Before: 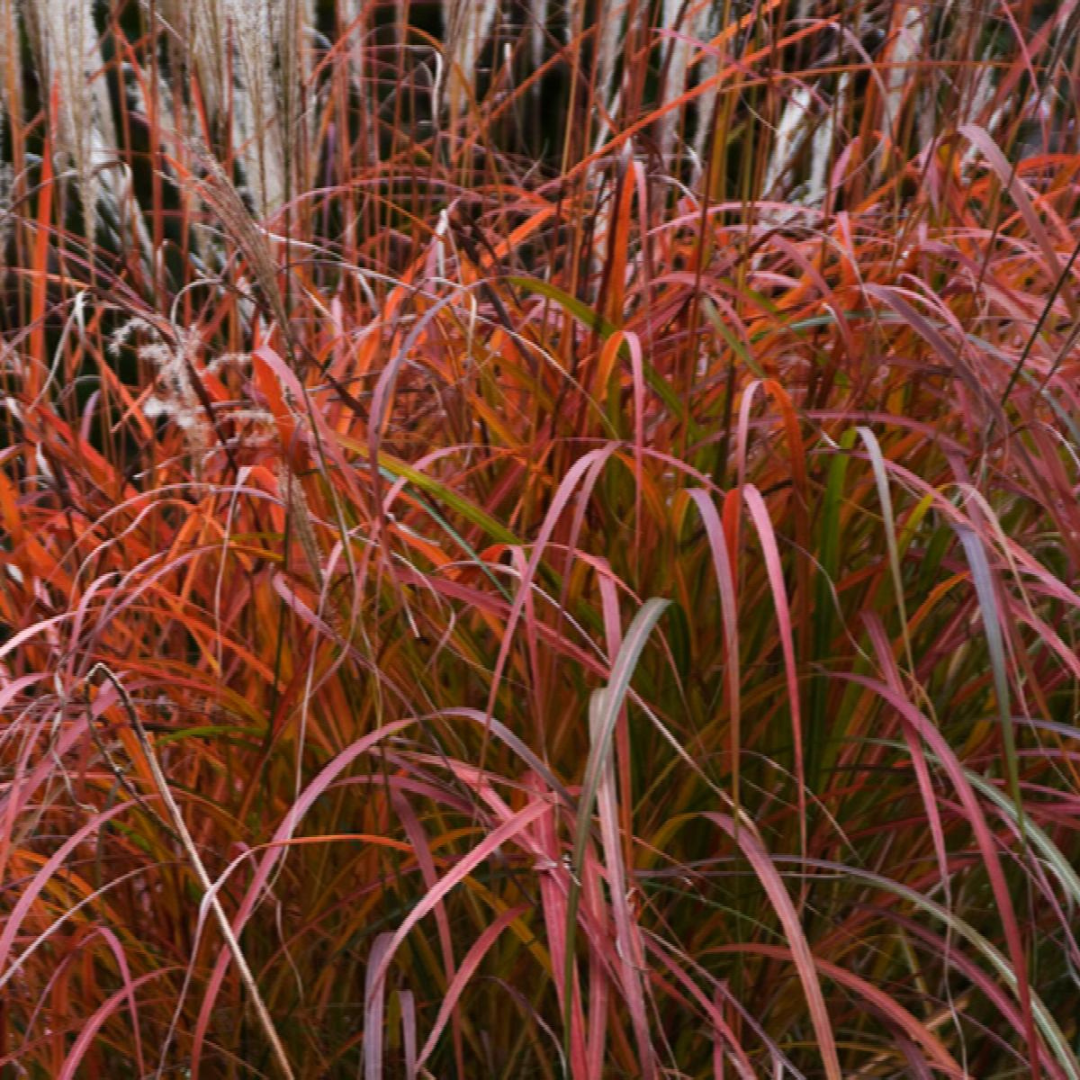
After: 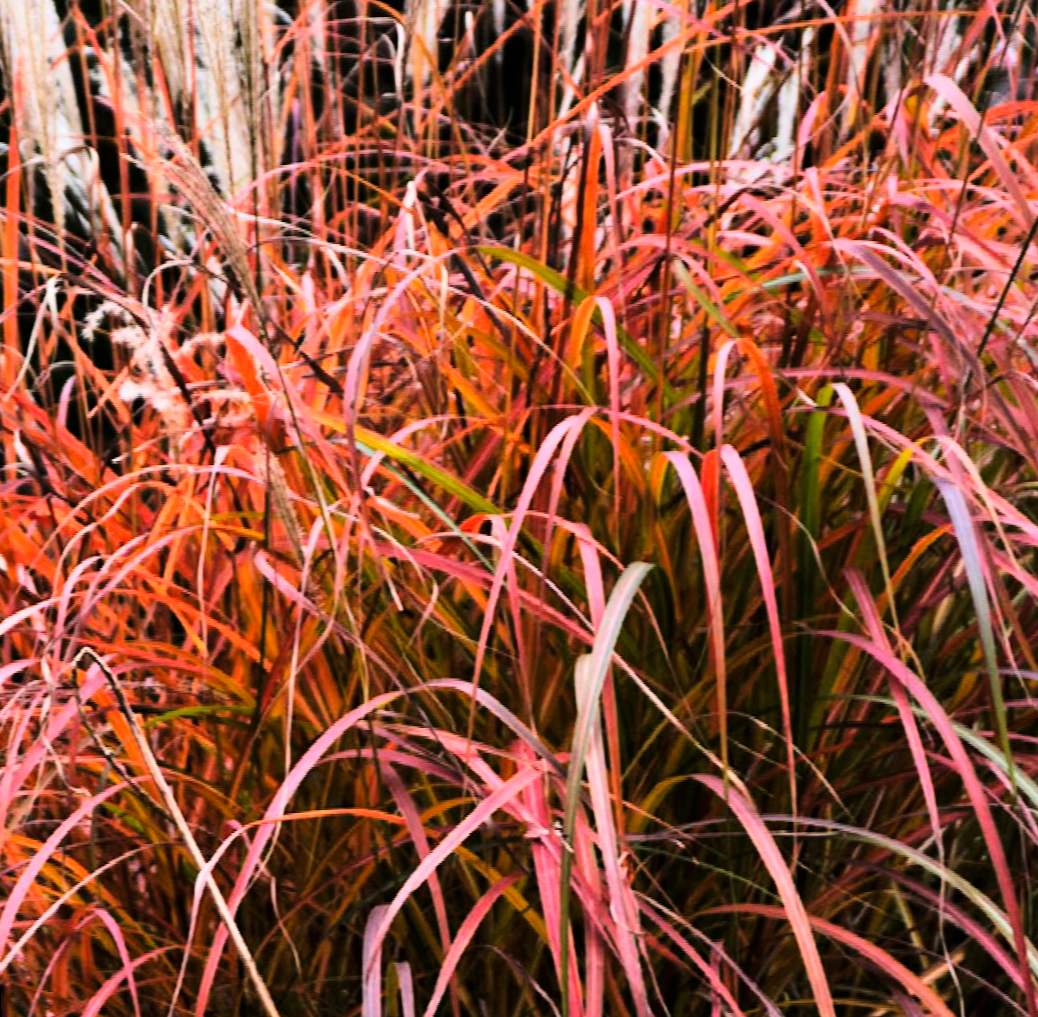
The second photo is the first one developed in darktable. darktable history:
tone curve: curves: ch0 [(0, 0) (0.004, 0) (0.133, 0.071) (0.325, 0.456) (0.832, 0.957) (1, 1)], color space Lab, linked channels, preserve colors none
rotate and perspective: rotation -2.12°, lens shift (vertical) 0.009, lens shift (horizontal) -0.008, automatic cropping original format, crop left 0.036, crop right 0.964, crop top 0.05, crop bottom 0.959
